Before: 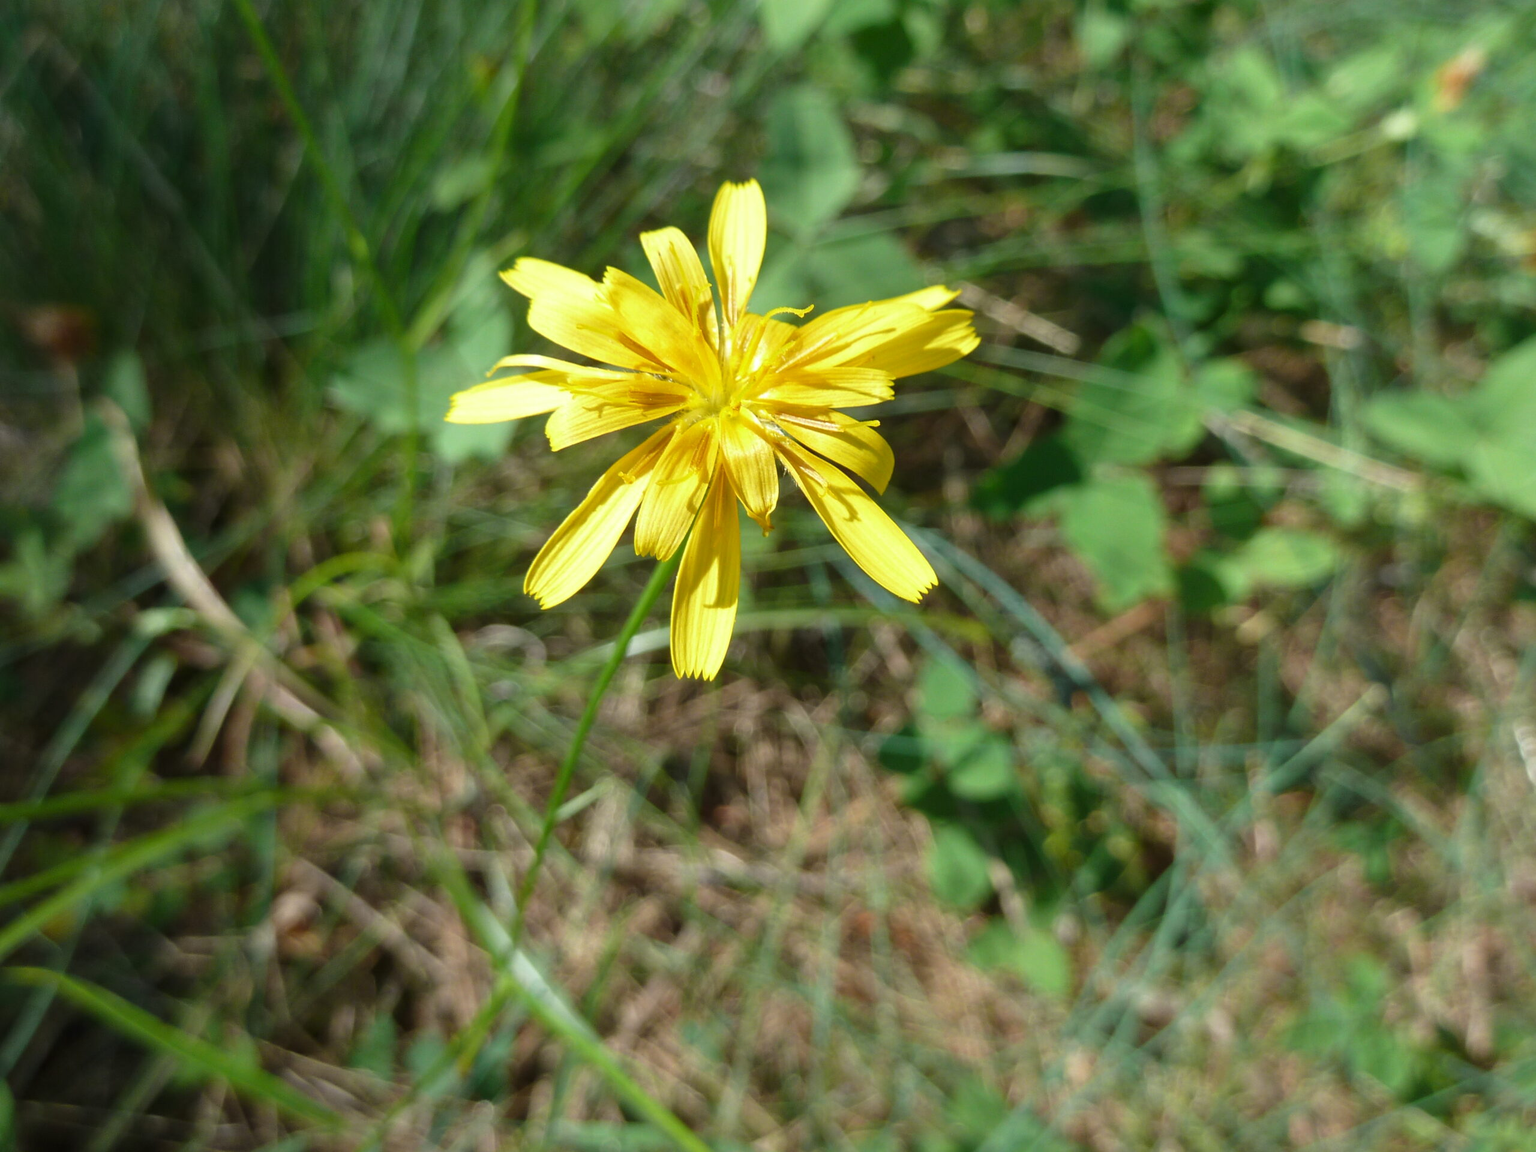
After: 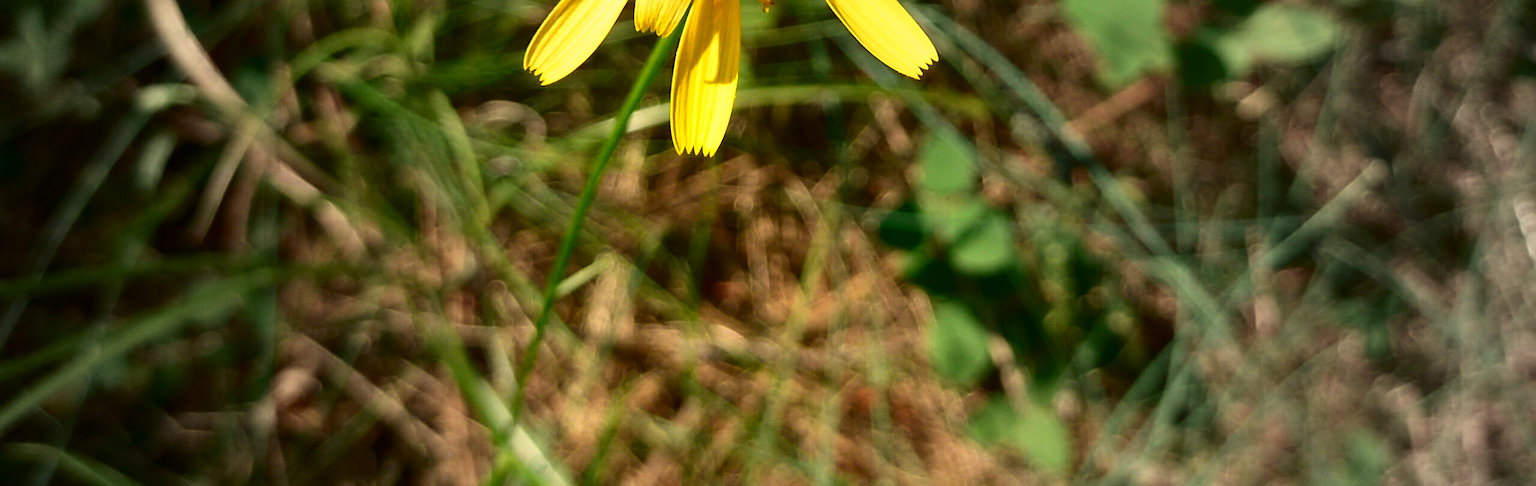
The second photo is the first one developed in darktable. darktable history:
crop: top 45.551%, bottom 12.262%
sharpen: on, module defaults
white balance: red 1.138, green 0.996, blue 0.812
base curve: curves: ch0 [(0, 0) (0.989, 0.992)], preserve colors none
contrast brightness saturation: contrast 0.21, brightness -0.11, saturation 0.21
vignetting: fall-off start 18.21%, fall-off radius 137.95%, brightness -0.207, center (-0.078, 0.066), width/height ratio 0.62, shape 0.59
shadows and highlights: shadows 4.1, highlights -17.6, soften with gaussian
